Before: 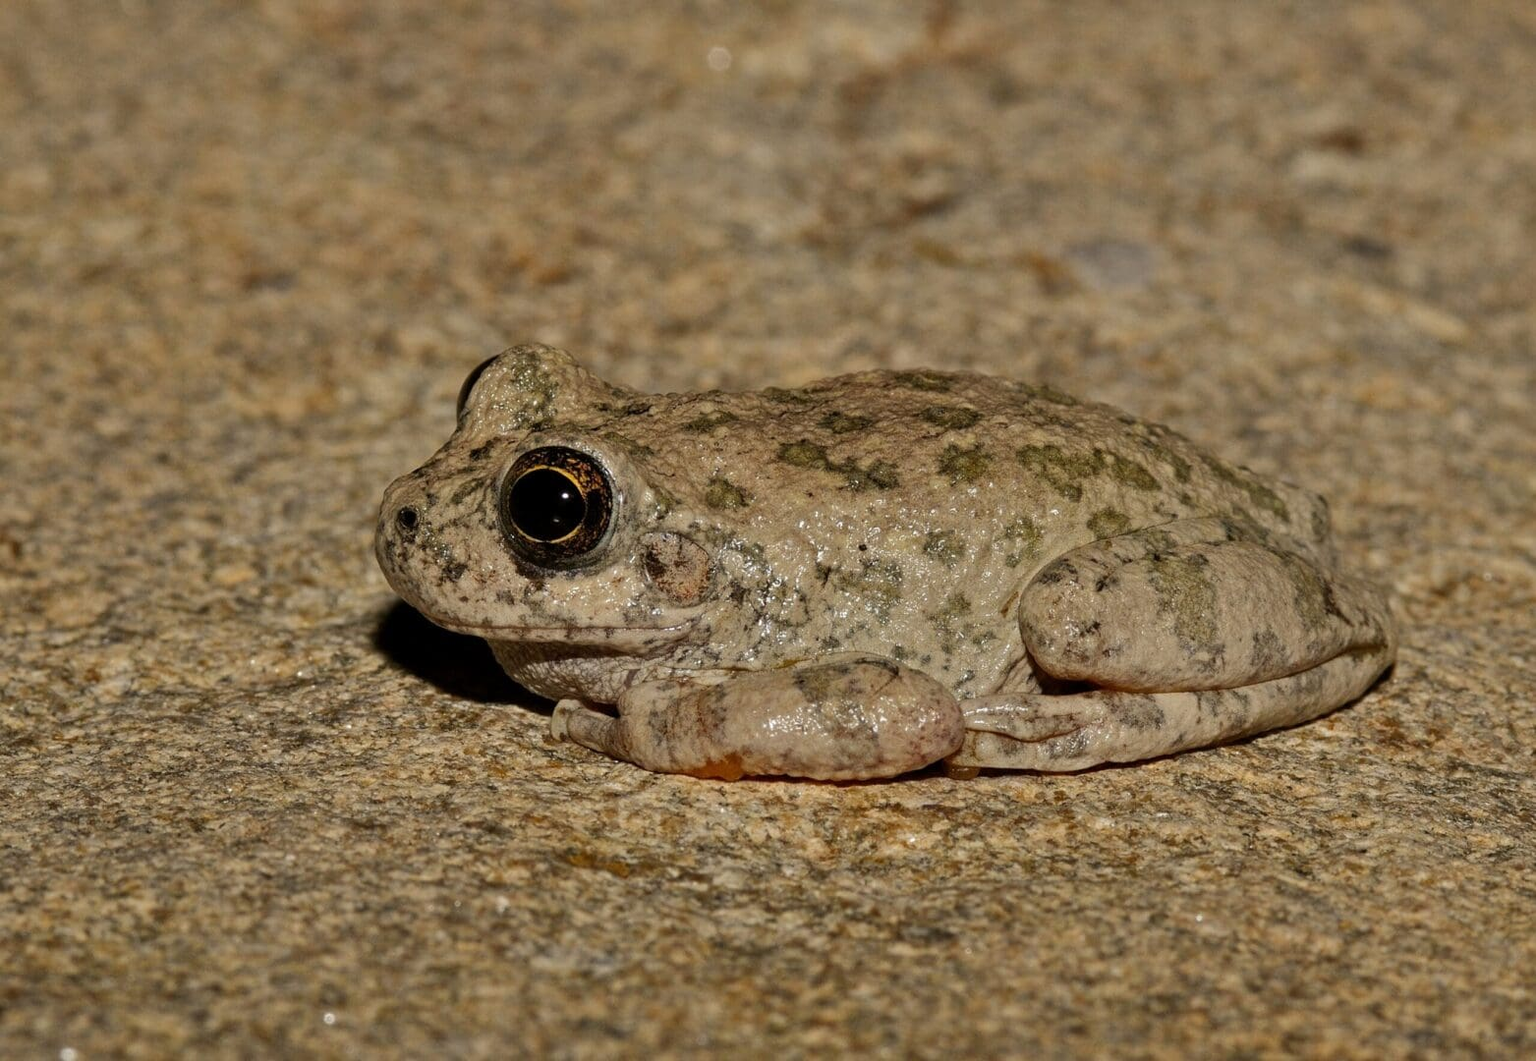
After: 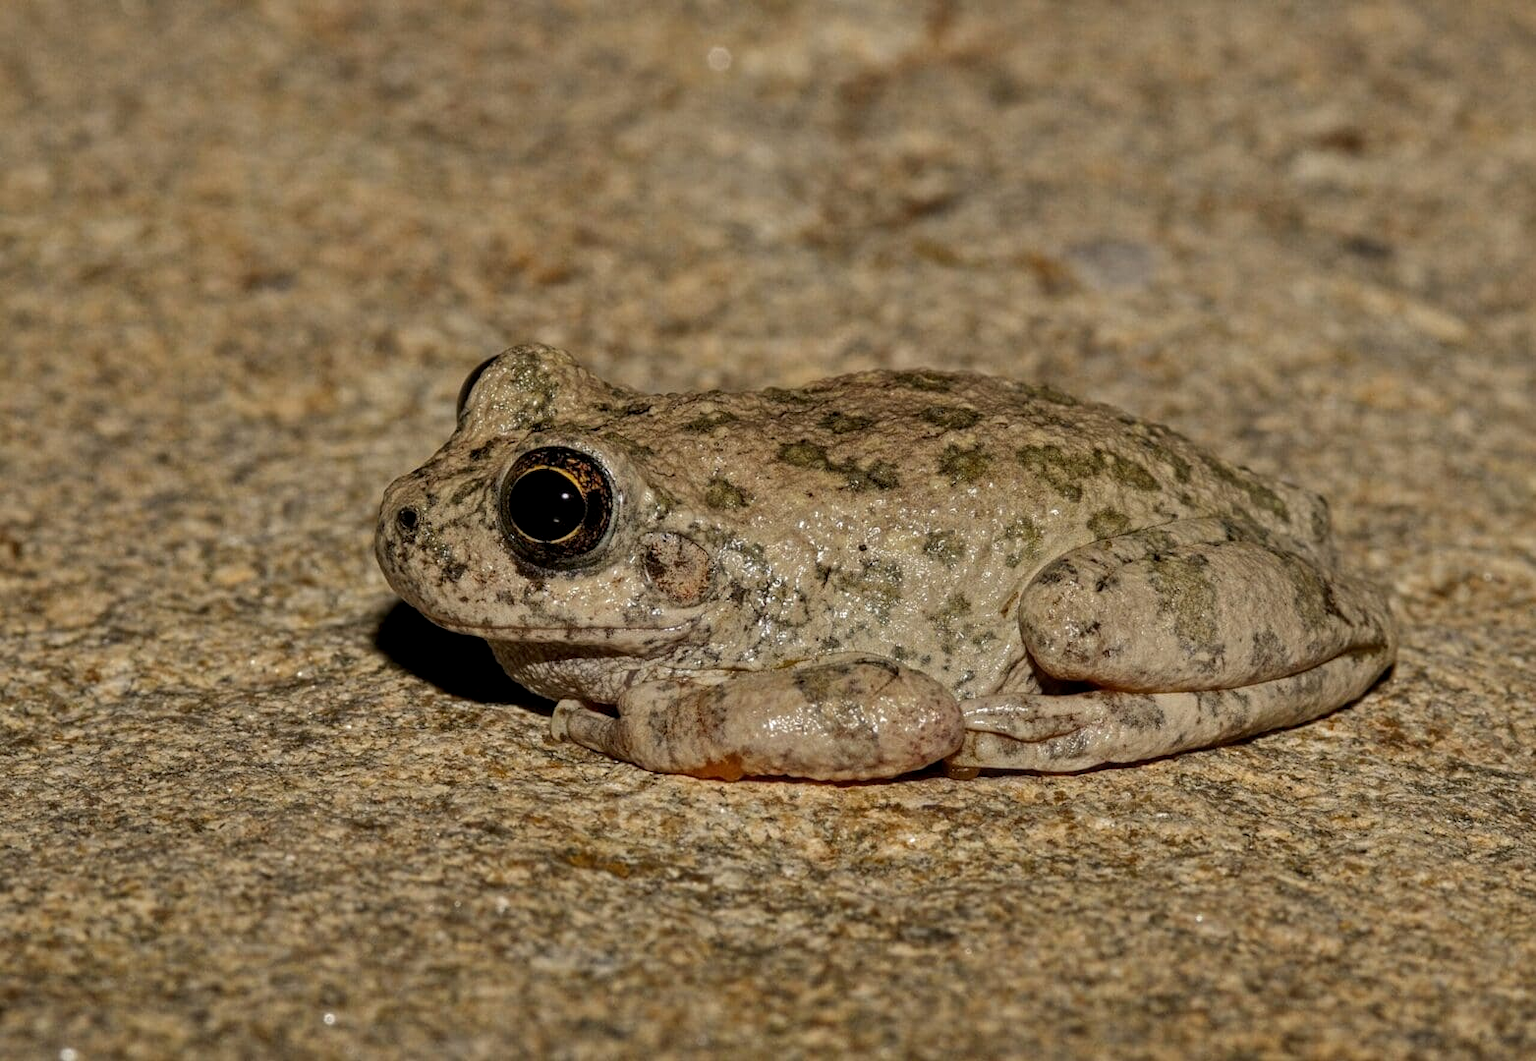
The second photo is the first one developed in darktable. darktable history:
contrast equalizer: y [[0.5, 0.5, 0.472, 0.5, 0.5, 0.5], [0.5 ×6], [0.5 ×6], [0 ×6], [0 ×6]]
local contrast: on, module defaults
